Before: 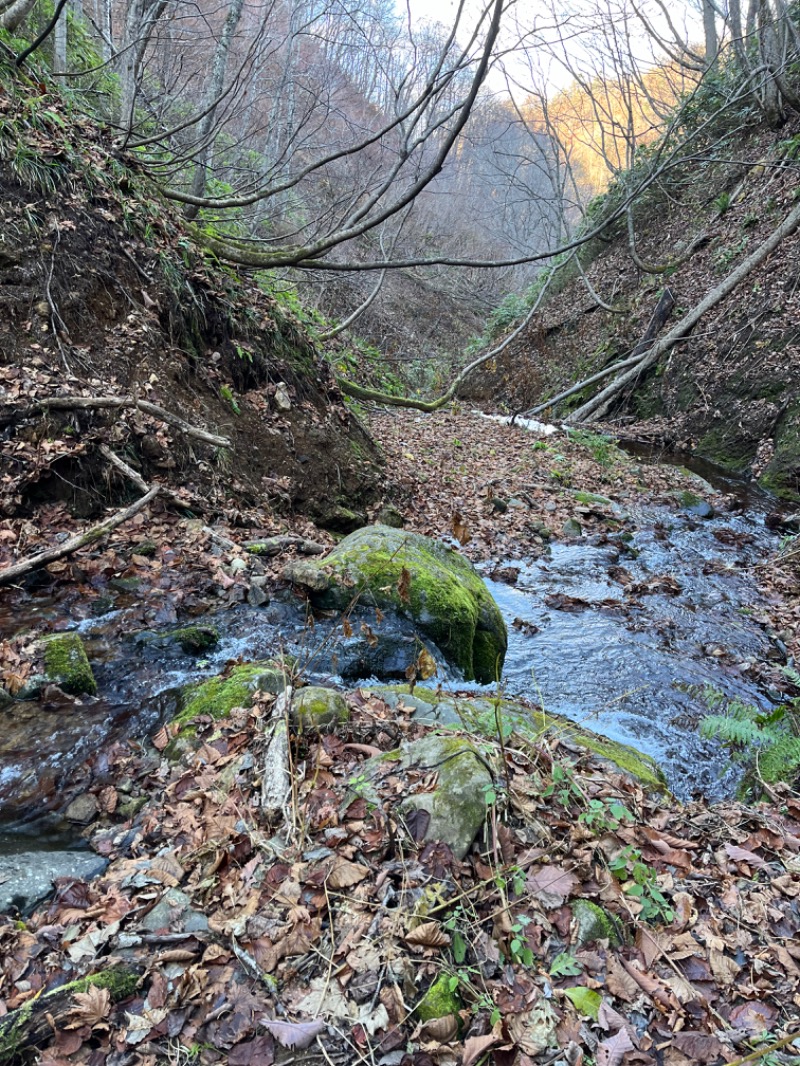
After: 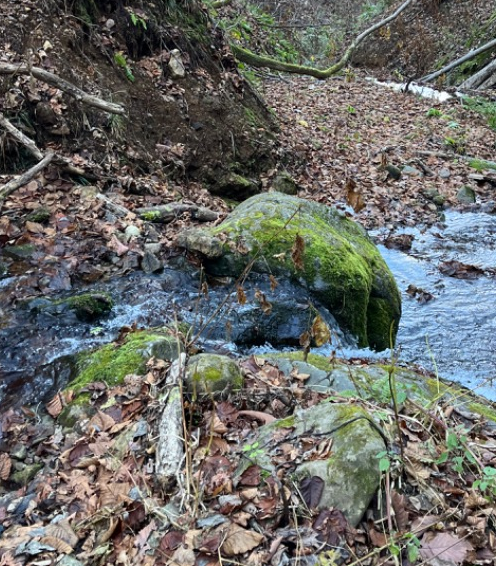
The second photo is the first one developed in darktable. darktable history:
crop: left 13.312%, top 31.28%, right 24.627%, bottom 15.582%
tone equalizer: on, module defaults
